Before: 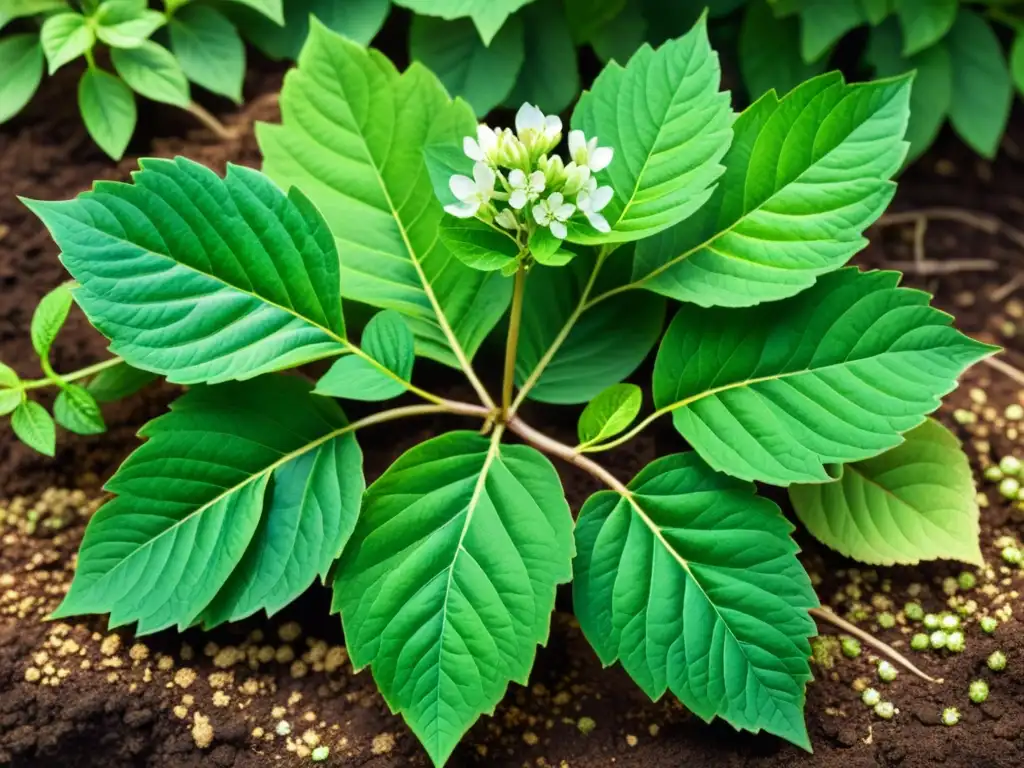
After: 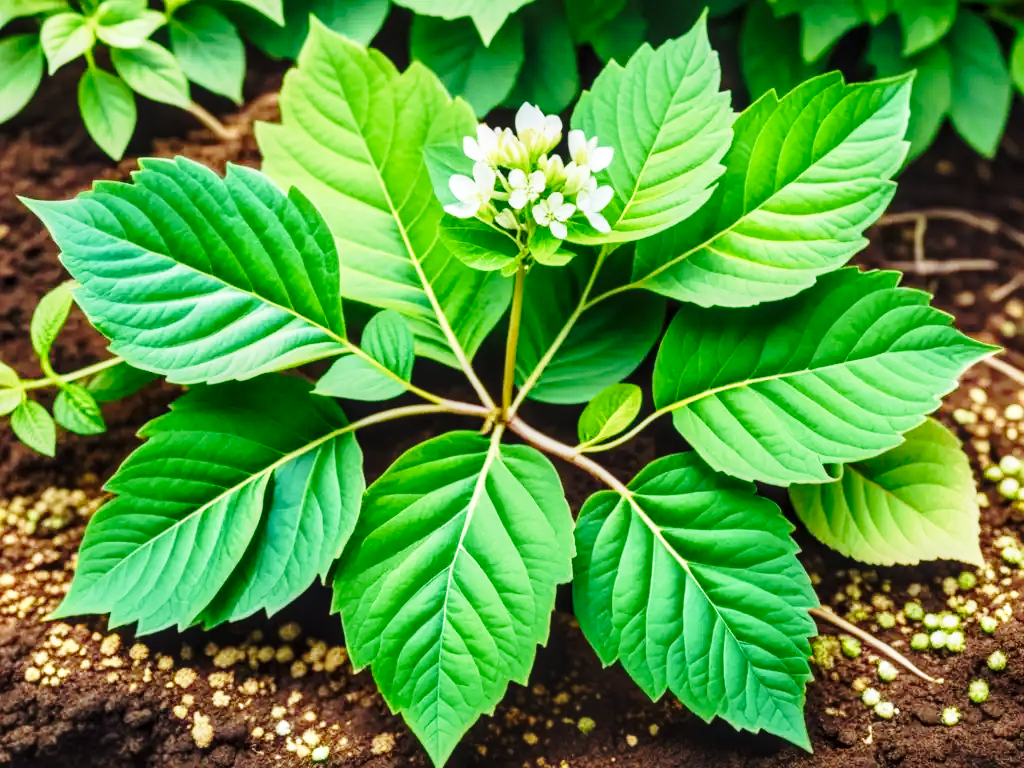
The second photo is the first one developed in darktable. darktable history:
base curve: curves: ch0 [(0, 0) (0.028, 0.03) (0.121, 0.232) (0.46, 0.748) (0.859, 0.968) (1, 1)], preserve colors none
local contrast: on, module defaults
contrast brightness saturation: contrast -0.011, brightness -0.009, saturation 0.027
